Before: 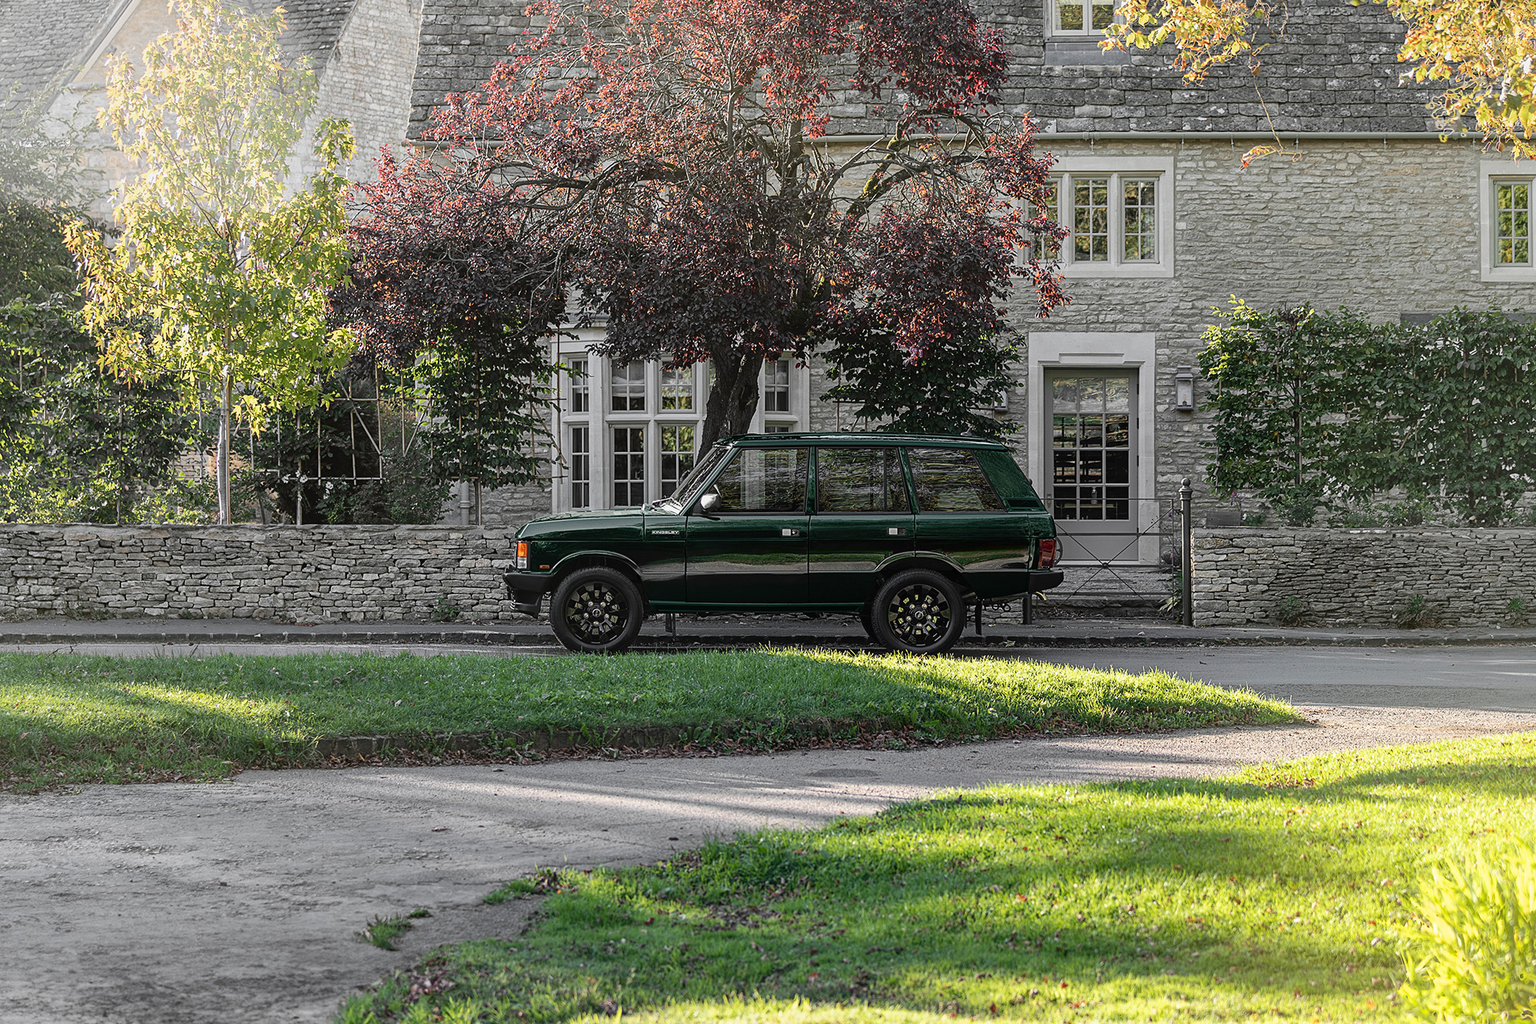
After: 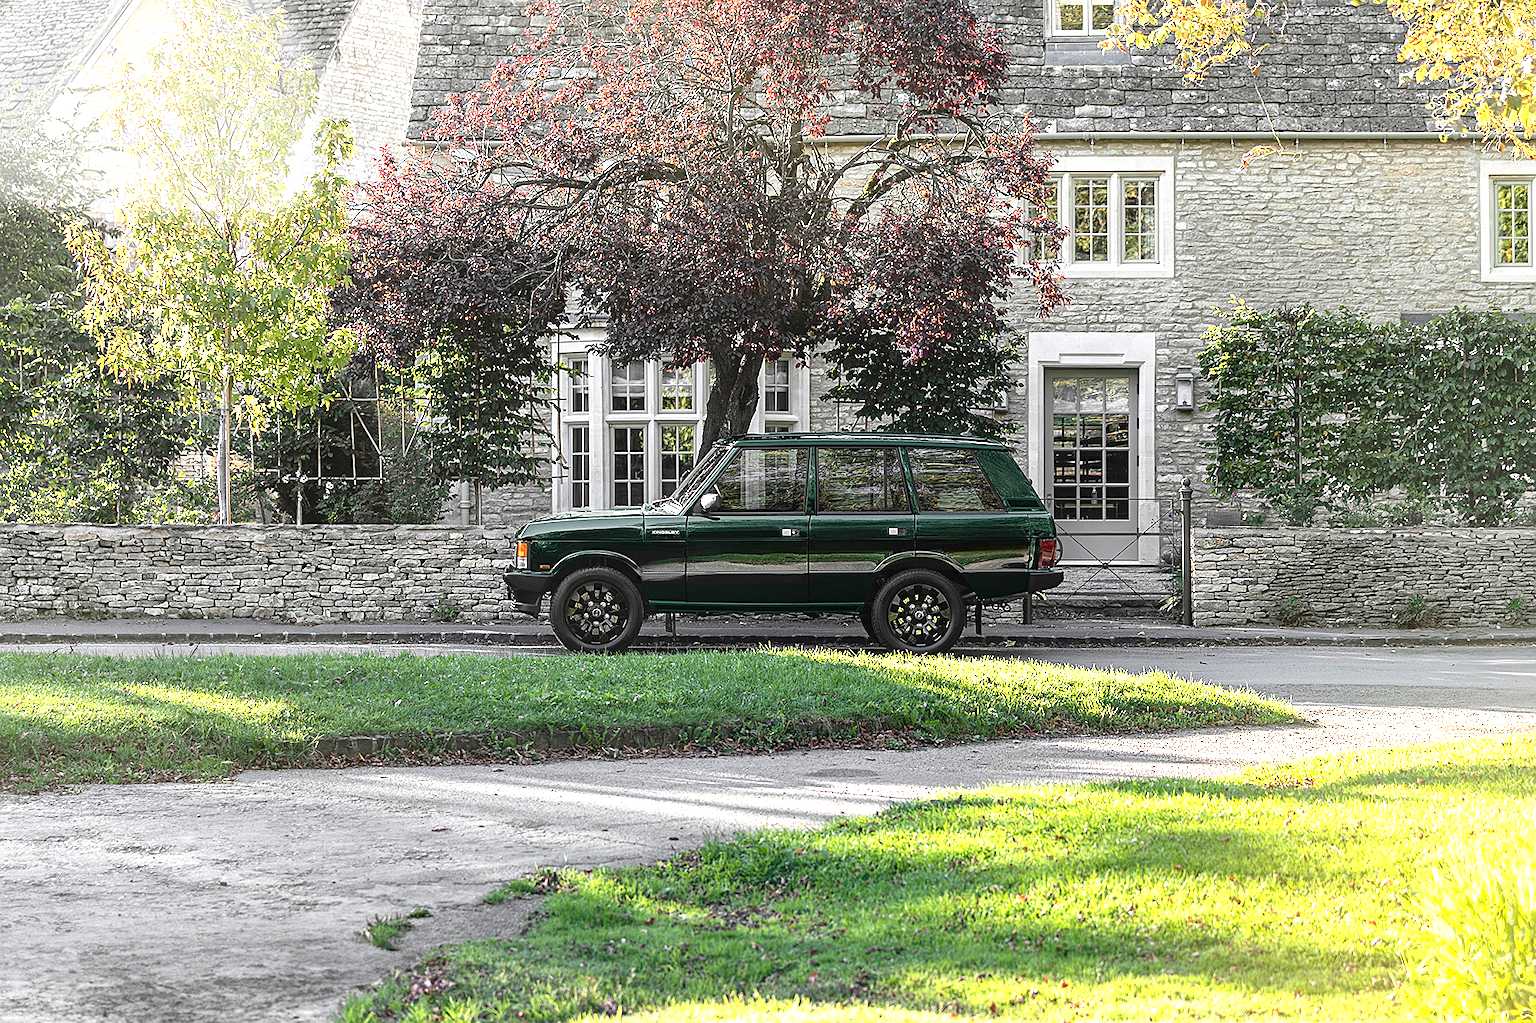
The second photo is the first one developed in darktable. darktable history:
sharpen: radius 1.322, amount 0.304, threshold 0.084
exposure: black level correction 0, exposure 1 EV, compensate exposure bias true, compensate highlight preservation false
